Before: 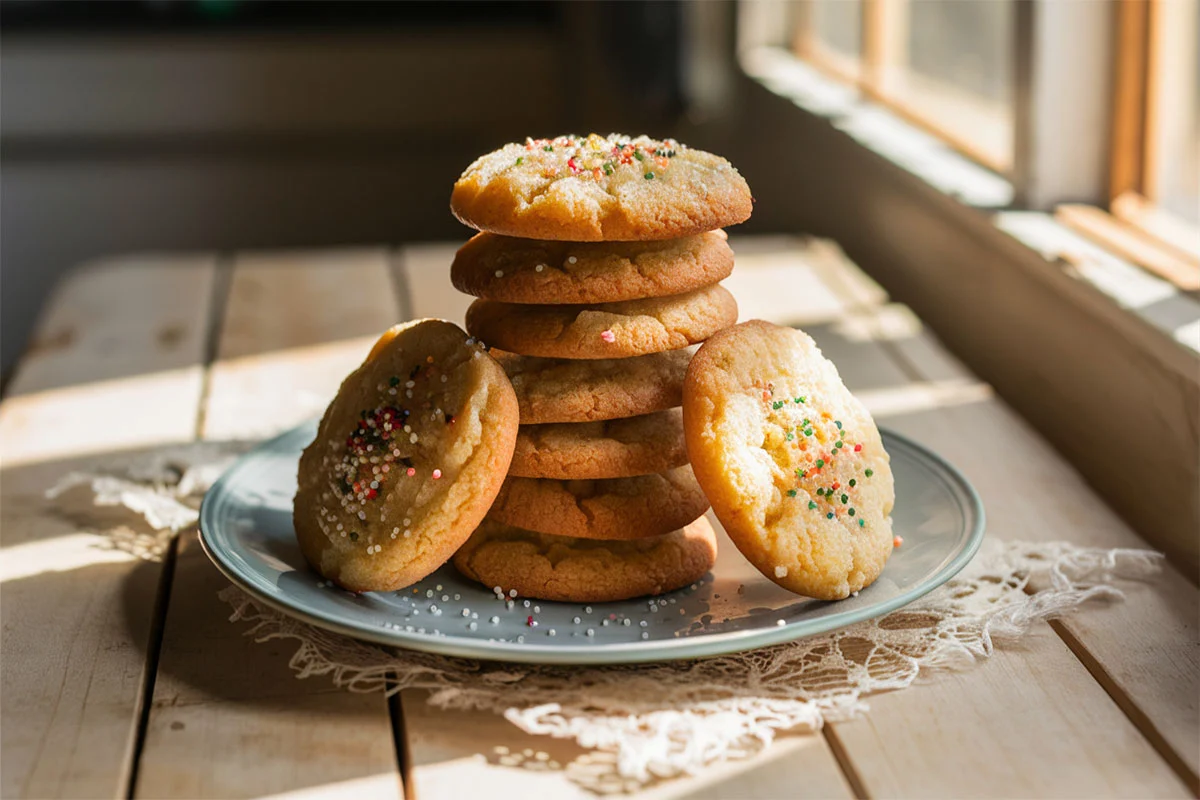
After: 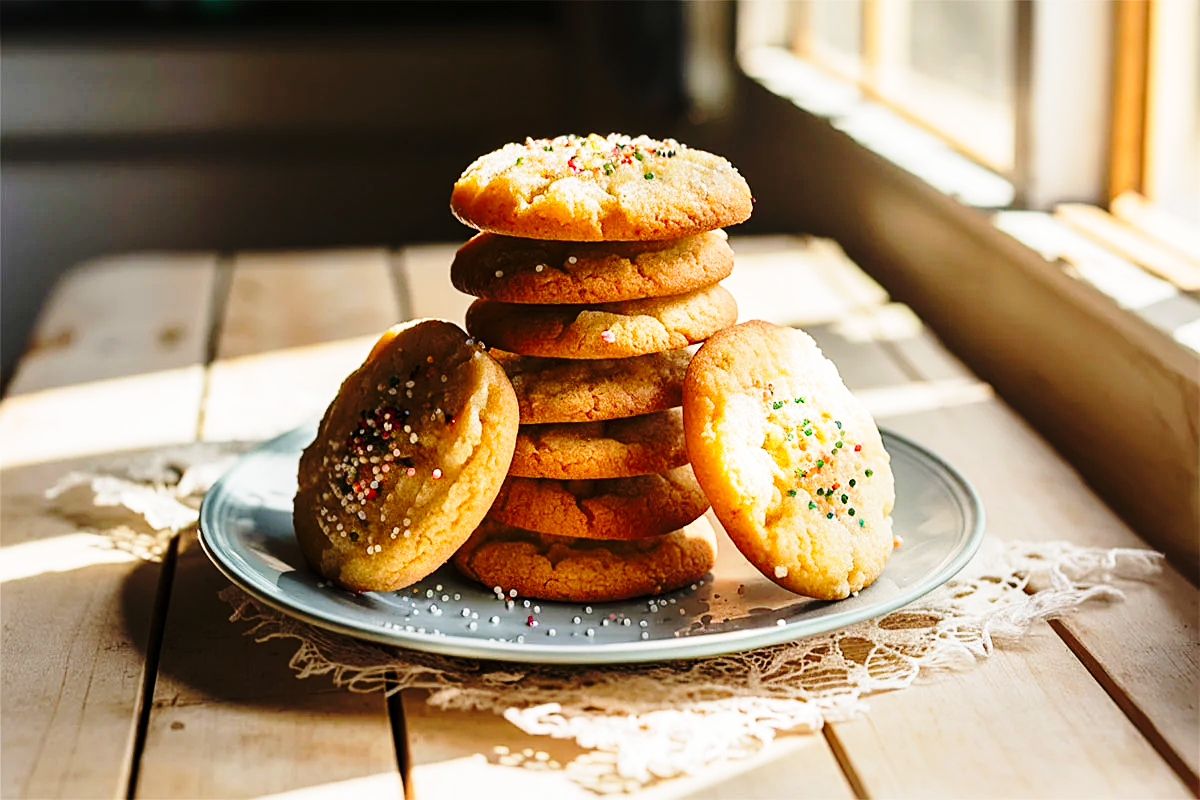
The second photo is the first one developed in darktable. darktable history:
base curve: curves: ch0 [(0, 0) (0.04, 0.03) (0.133, 0.232) (0.448, 0.748) (0.843, 0.968) (1, 1)], preserve colors none
sharpen: on, module defaults
